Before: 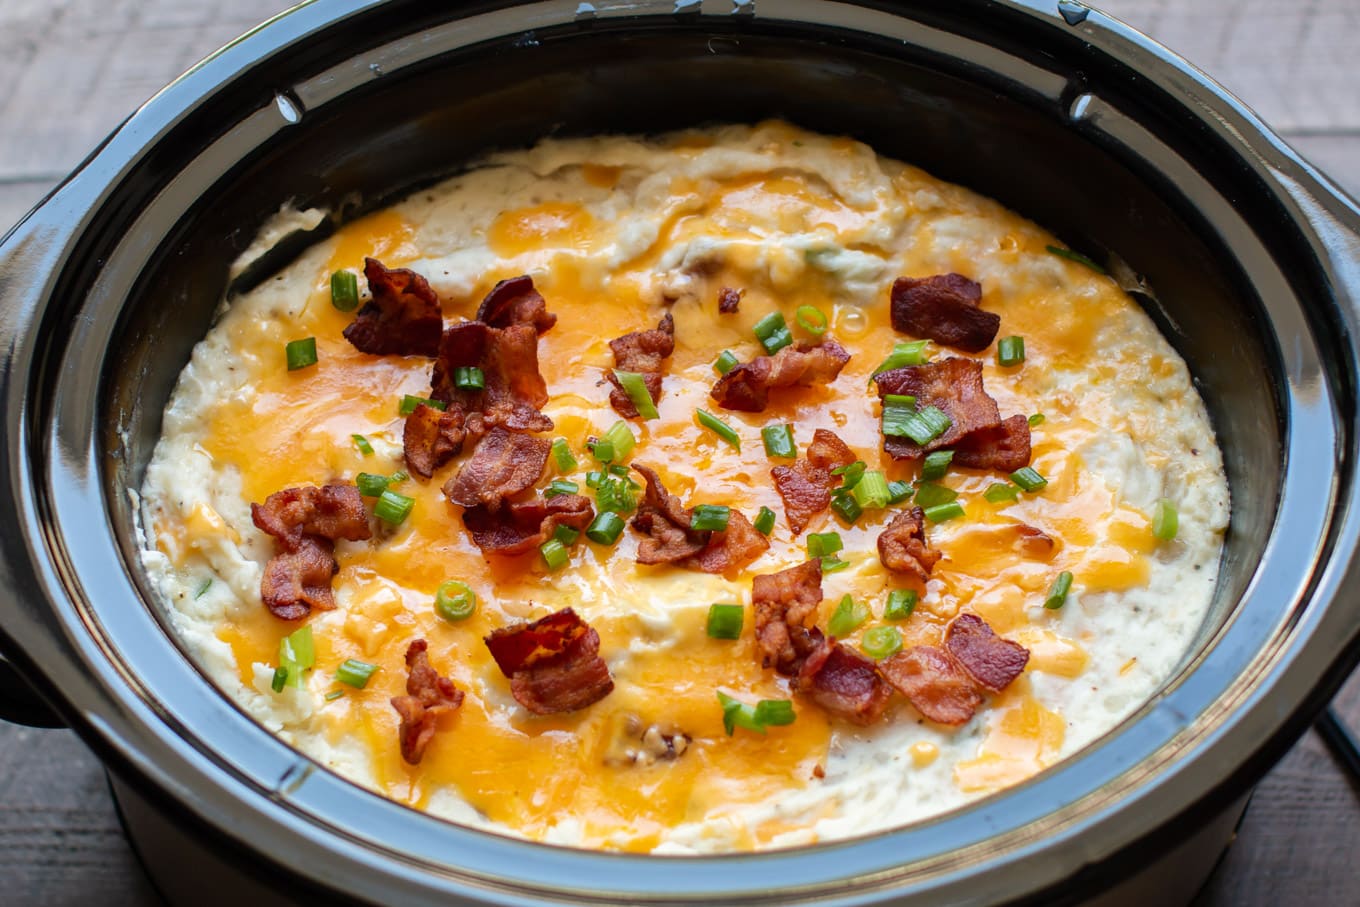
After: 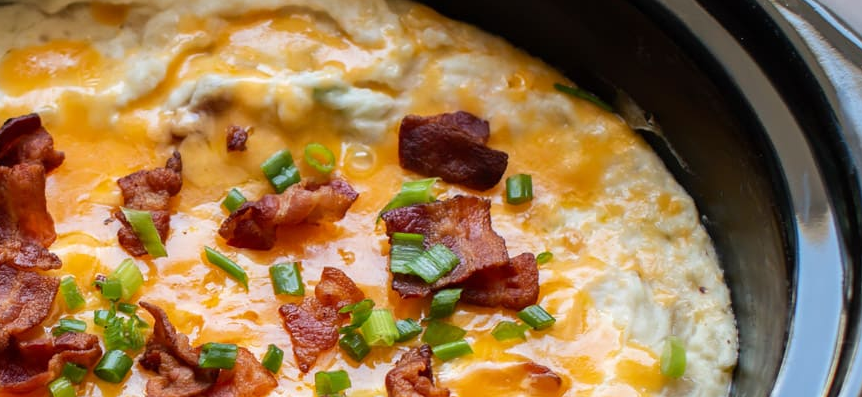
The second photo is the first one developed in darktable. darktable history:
crop: left 36.182%, top 17.916%, right 0.399%, bottom 38.235%
